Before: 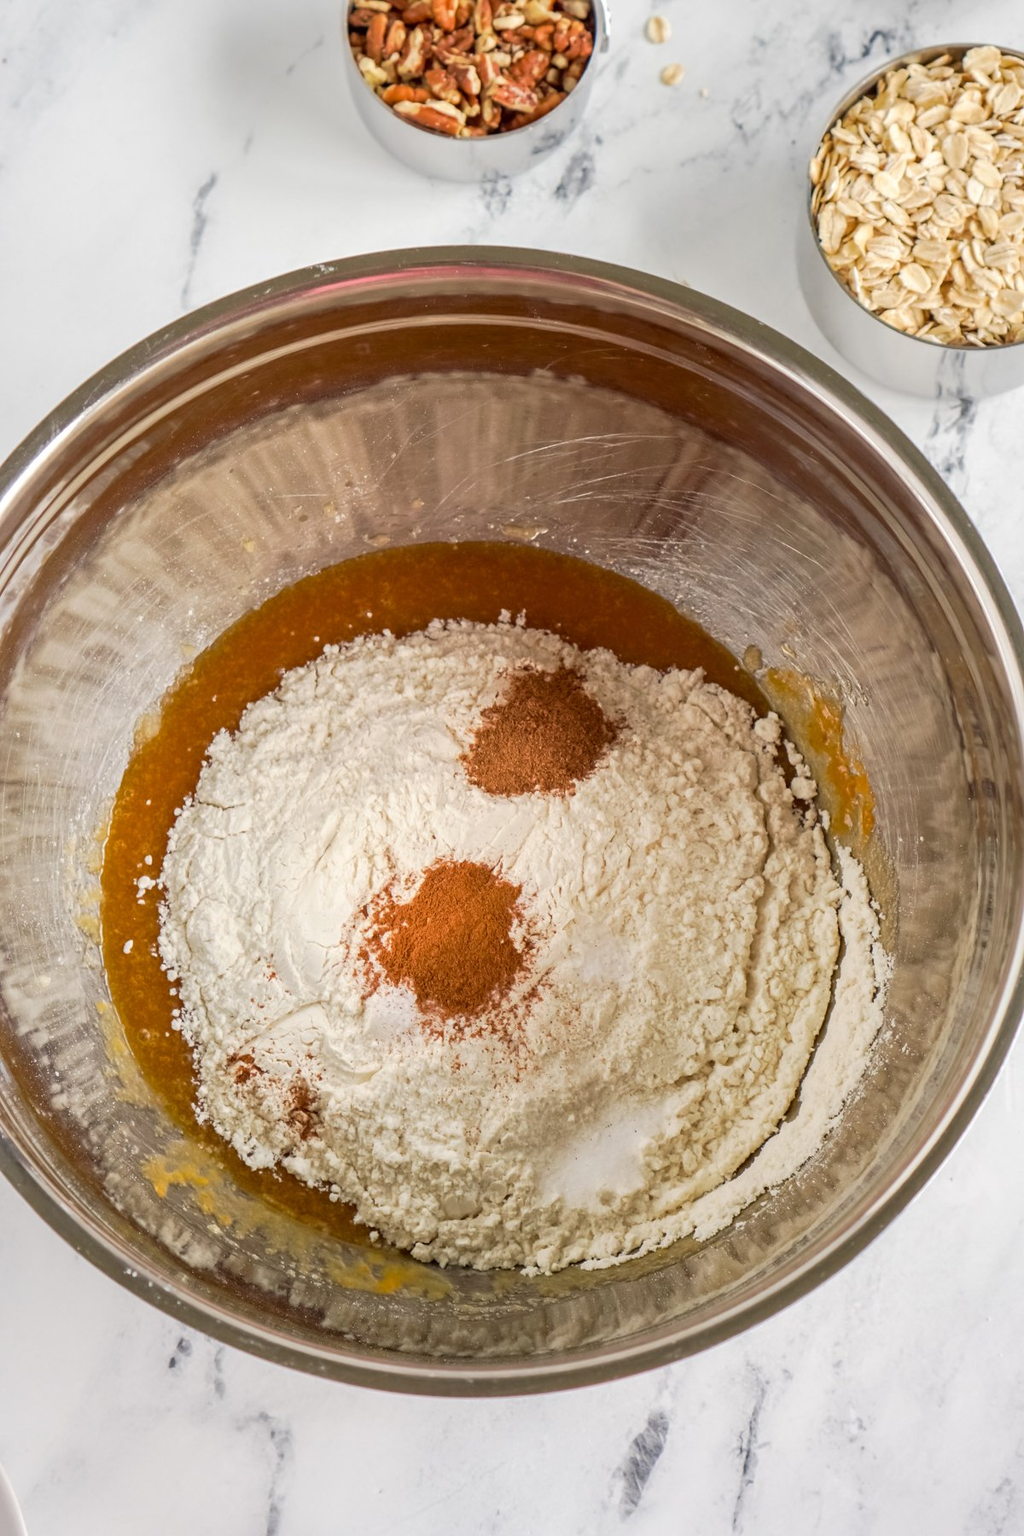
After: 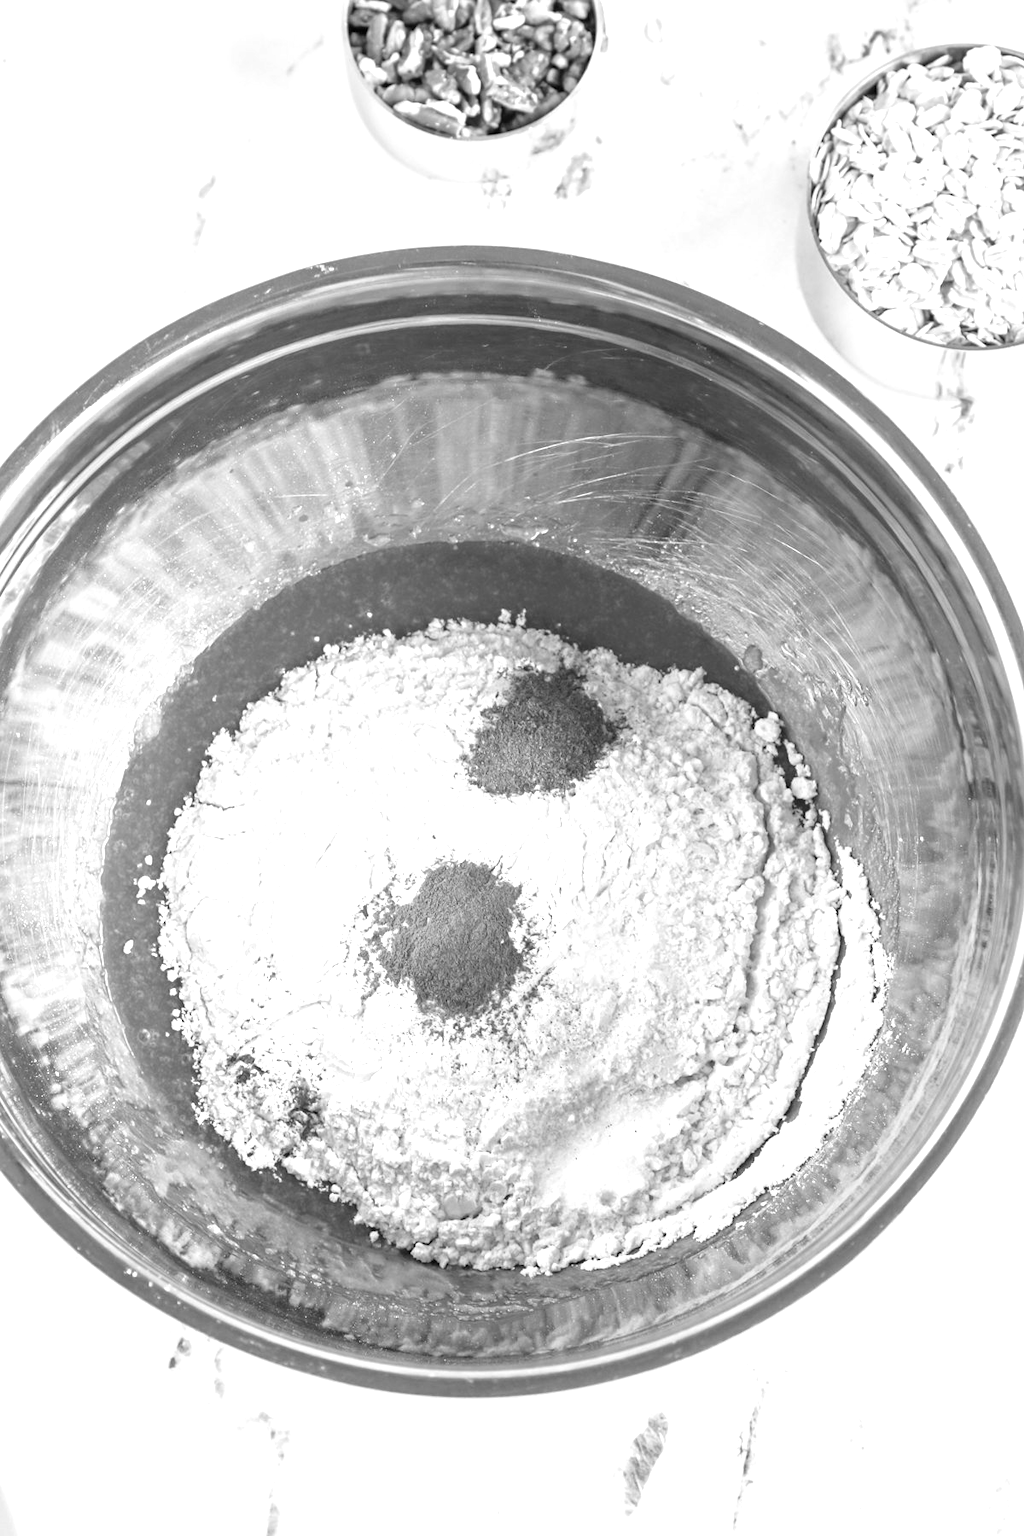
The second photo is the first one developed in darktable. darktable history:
monochrome: size 3.1
exposure: exposure 0.95 EV, compensate highlight preservation false
